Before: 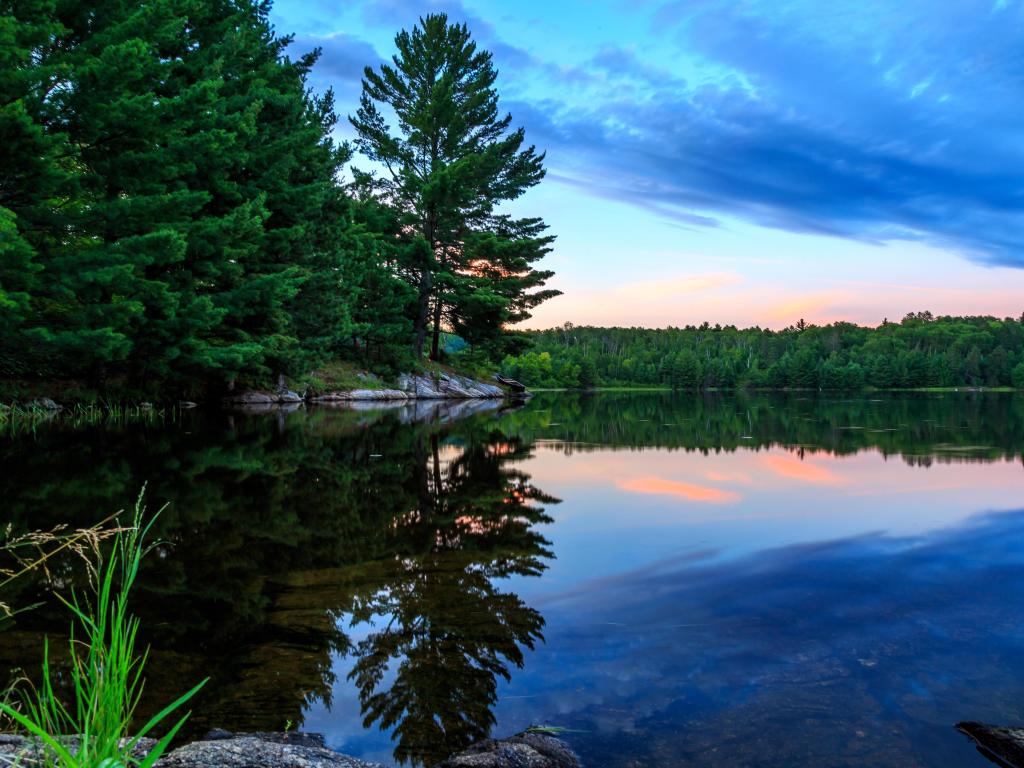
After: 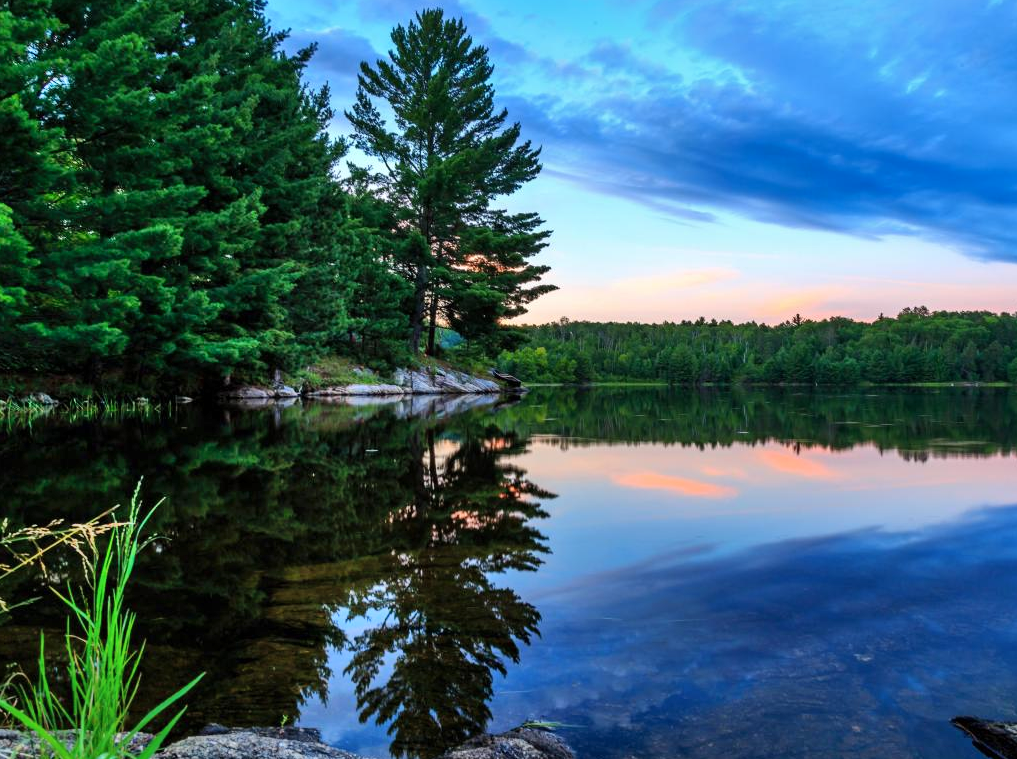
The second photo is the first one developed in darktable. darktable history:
crop: left 0.416%, top 0.658%, right 0.177%, bottom 0.418%
shadows and highlights: shadows 51.72, highlights -28.41, soften with gaussian
tone equalizer: on, module defaults
